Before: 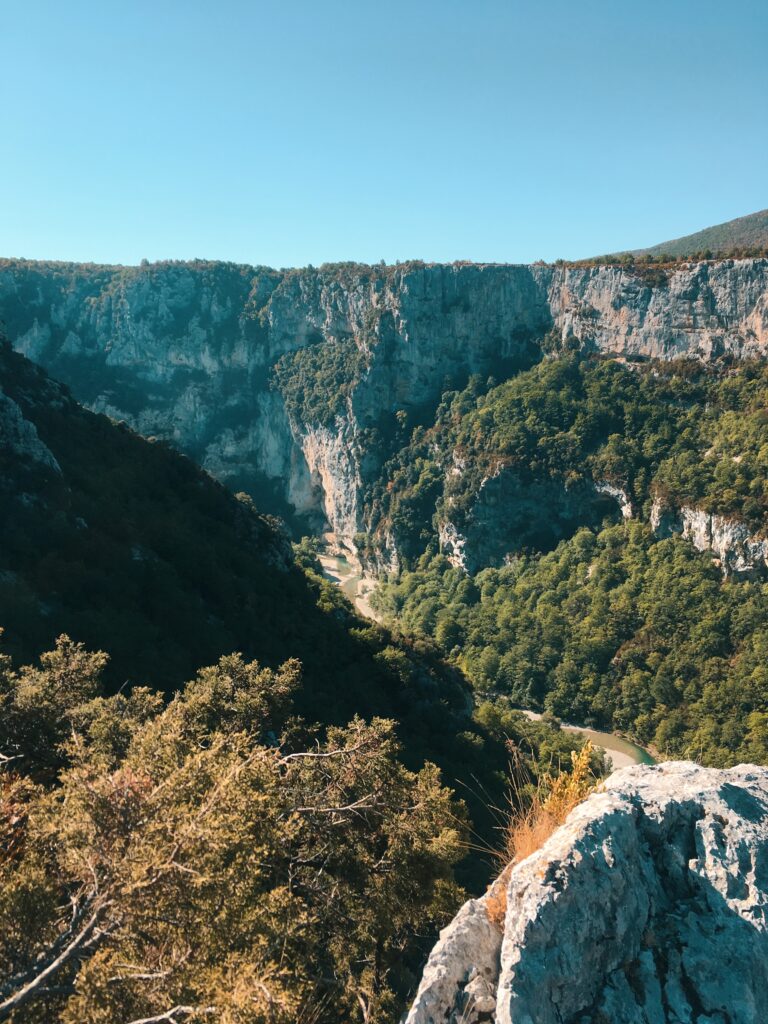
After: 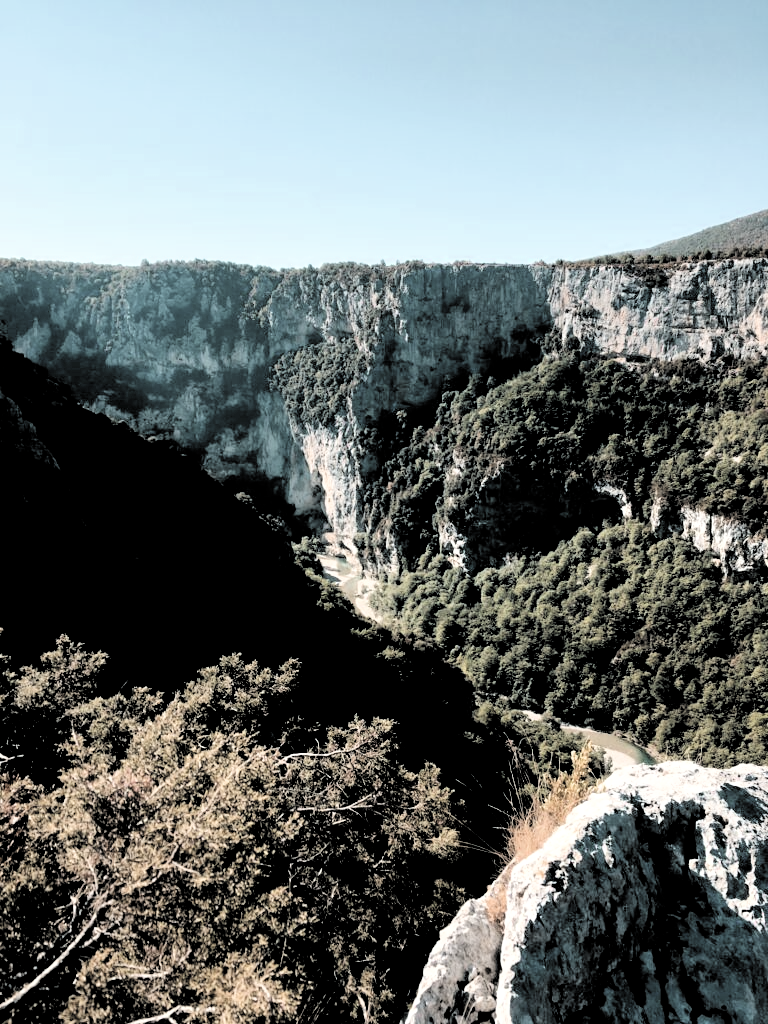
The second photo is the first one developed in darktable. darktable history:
filmic rgb: middle gray luminance 13.55%, black relative exposure -1.97 EV, white relative exposure 3.1 EV, threshold 6 EV, target black luminance 0%, hardness 1.79, latitude 59.23%, contrast 1.728, highlights saturation mix 5%, shadows ↔ highlights balance -37.52%, add noise in highlights 0, color science v3 (2019), use custom middle-gray values true, iterations of high-quality reconstruction 0, contrast in highlights soft, enable highlight reconstruction true
color zones: curves: ch0 [(0, 0.6) (0.129, 0.508) (0.193, 0.483) (0.429, 0.5) (0.571, 0.5) (0.714, 0.5) (0.857, 0.5) (1, 0.6)]; ch1 [(0, 0.481) (0.112, 0.245) (0.213, 0.223) (0.429, 0.233) (0.571, 0.231) (0.683, 0.242) (0.857, 0.296) (1, 0.481)]
